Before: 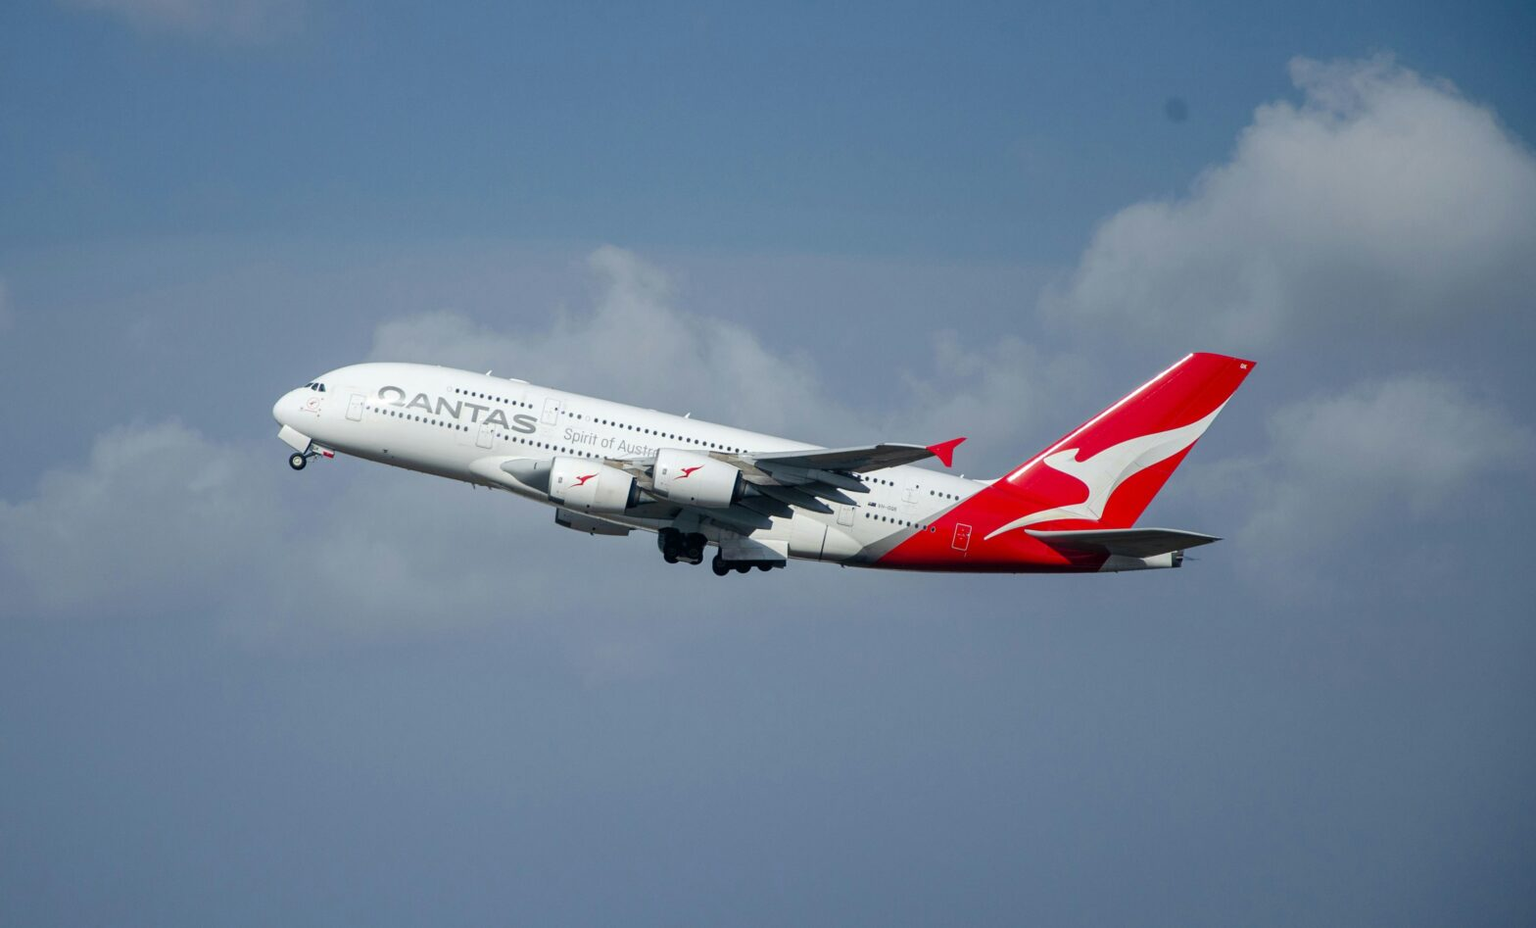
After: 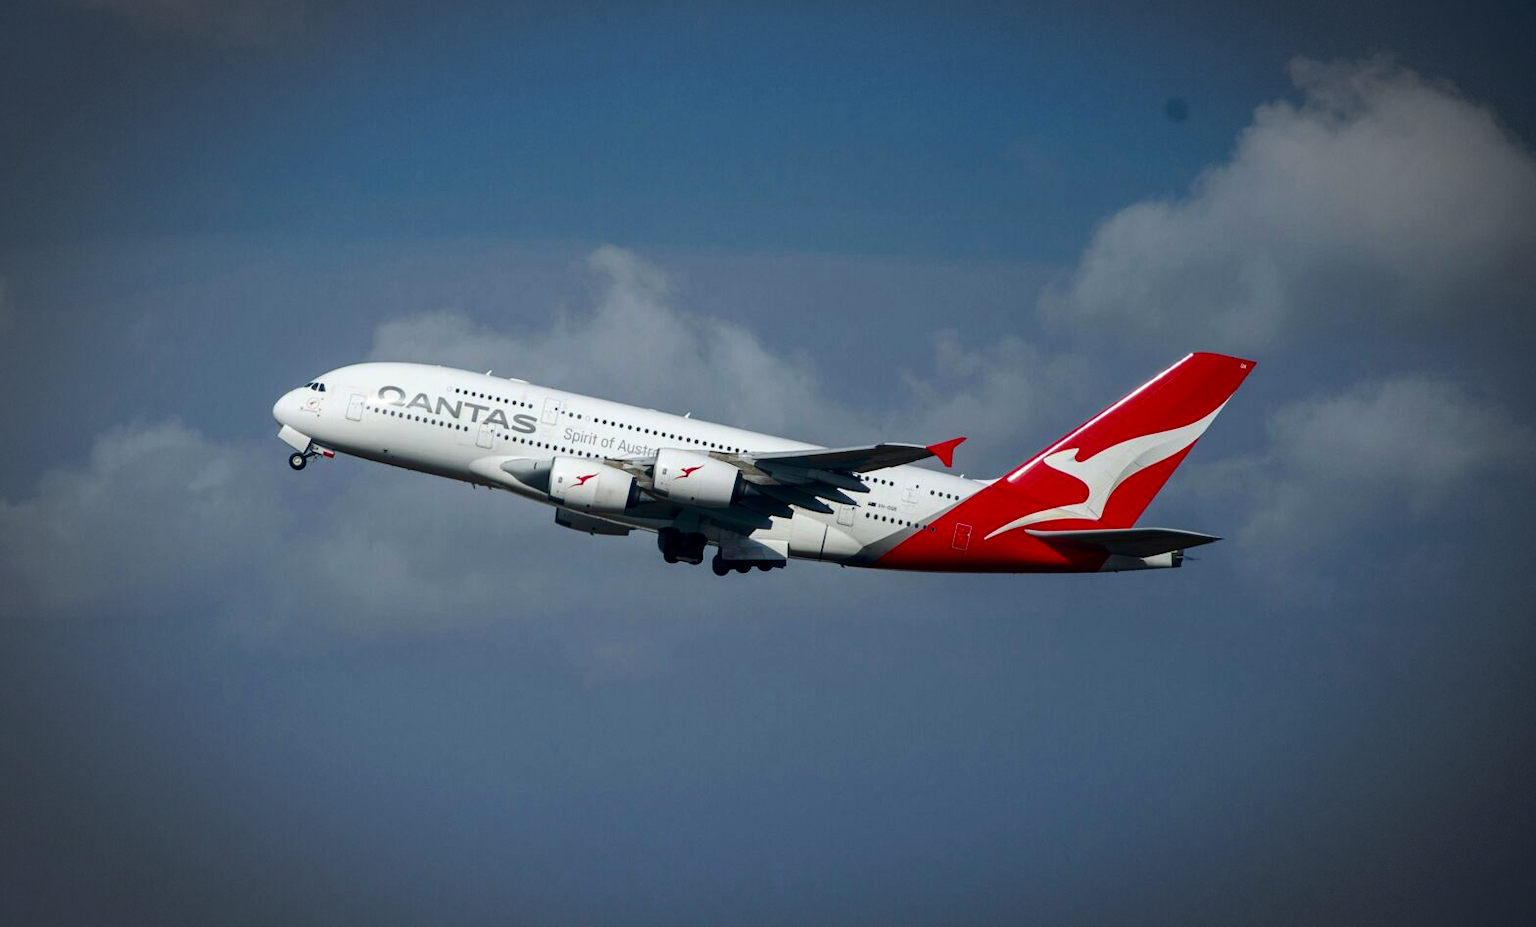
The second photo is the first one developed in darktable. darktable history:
contrast brightness saturation: contrast 0.127, brightness -0.226, saturation 0.142
vignetting: fall-off start 71.21%, width/height ratio 1.333, dithering 8-bit output
